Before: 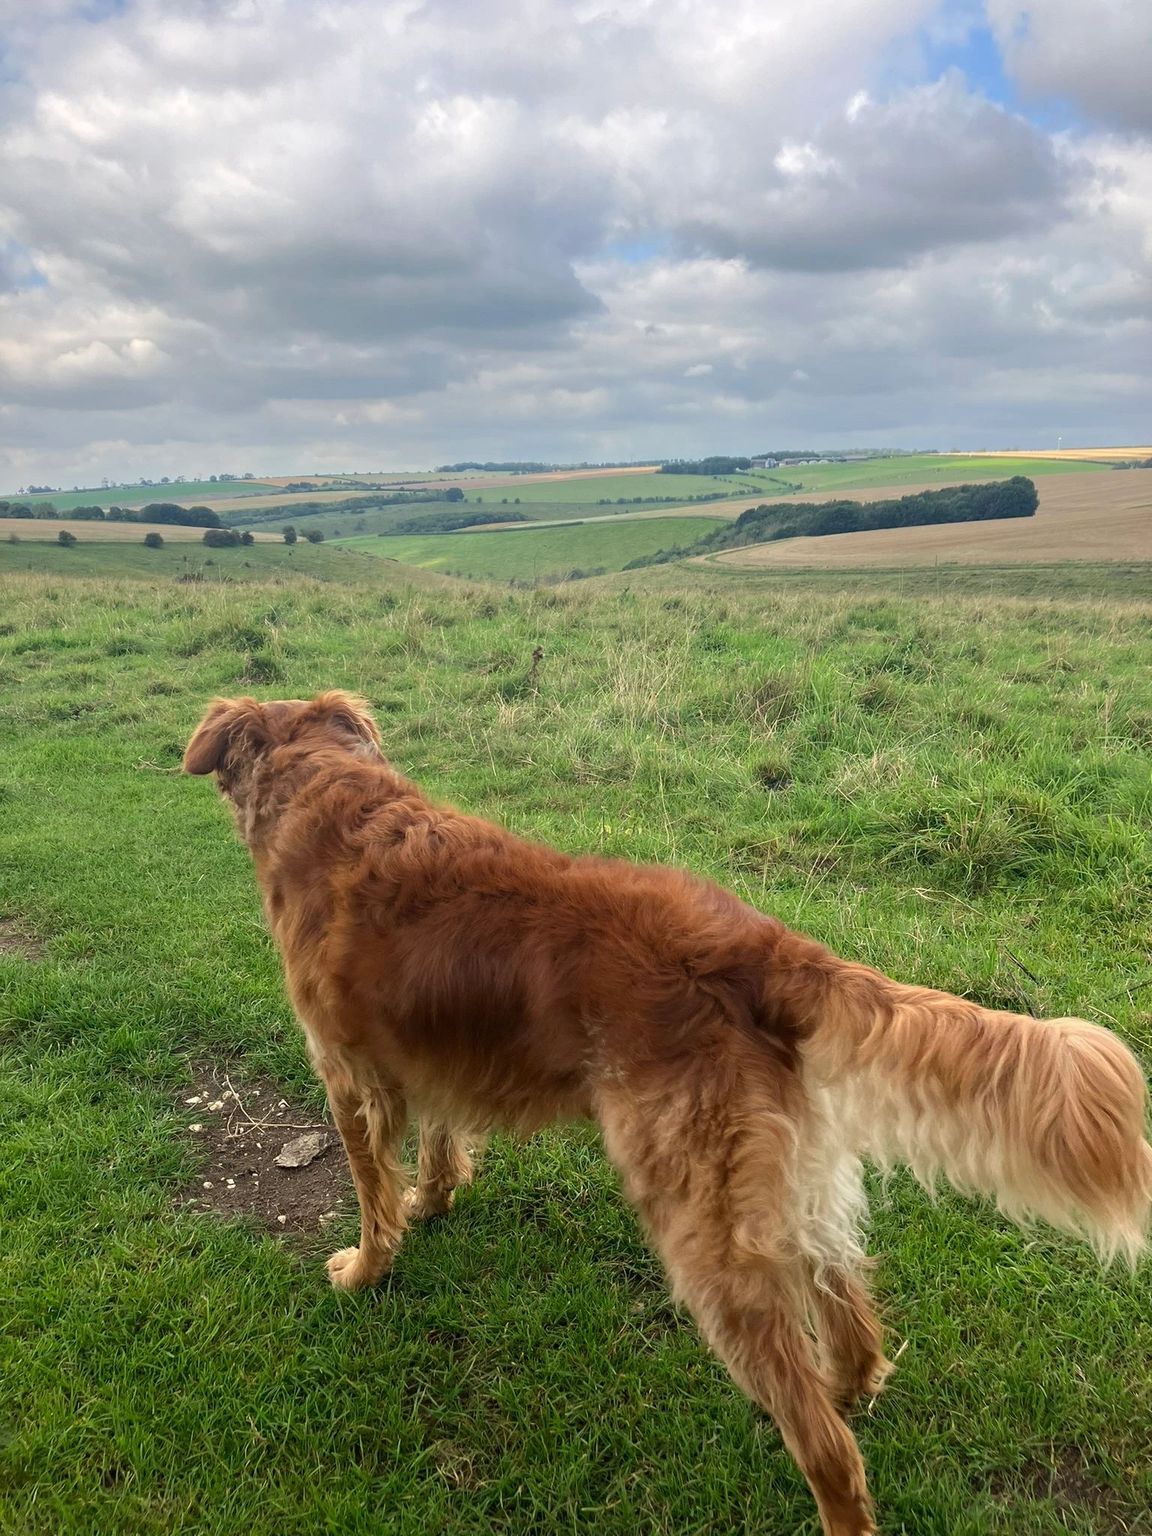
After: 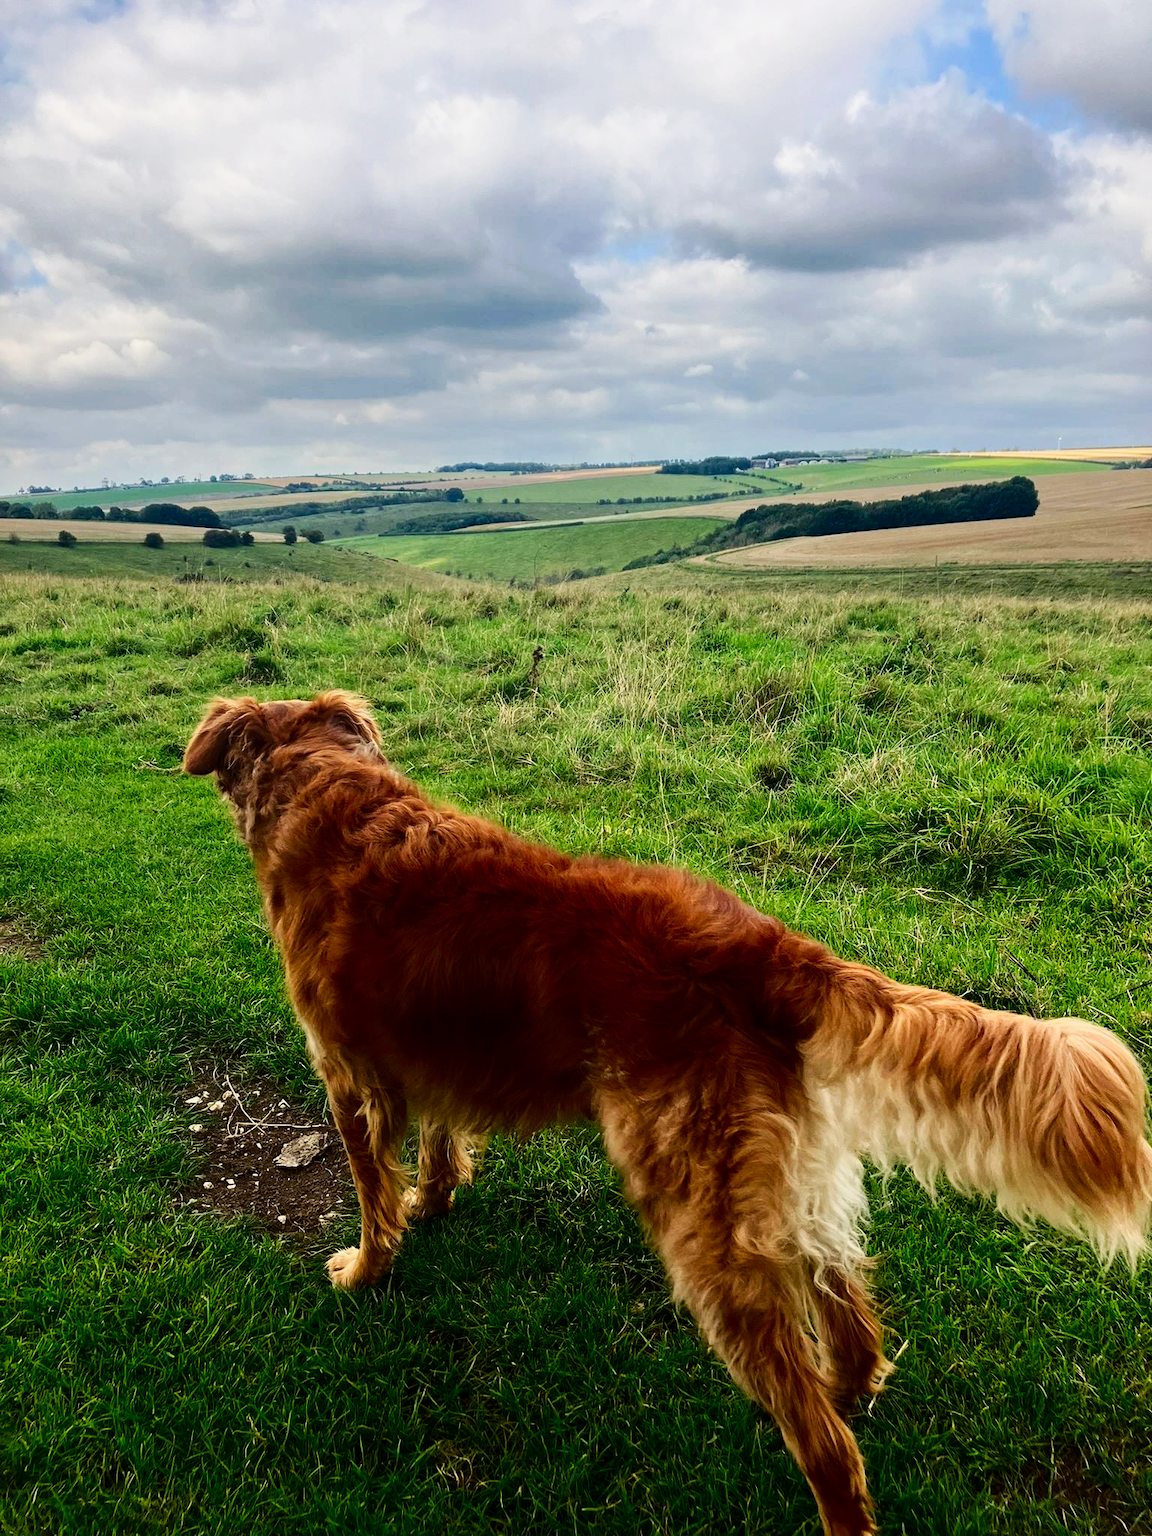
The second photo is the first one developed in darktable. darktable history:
tone curve: curves: ch0 [(0, 0) (0.058, 0.027) (0.214, 0.183) (0.304, 0.288) (0.522, 0.549) (0.658, 0.7) (0.741, 0.775) (0.844, 0.866) (0.986, 0.957)]; ch1 [(0, 0) (0.172, 0.123) (0.312, 0.296) (0.437, 0.429) (0.471, 0.469) (0.502, 0.5) (0.513, 0.515) (0.572, 0.603) (0.617, 0.653) (0.68, 0.724) (0.889, 0.924) (1, 1)]; ch2 [(0, 0) (0.411, 0.424) (0.489, 0.49) (0.502, 0.5) (0.517, 0.519) (0.549, 0.578) (0.604, 0.628) (0.693, 0.686) (1, 1)], preserve colors none
contrast brightness saturation: contrast 0.222, brightness -0.194, saturation 0.243
